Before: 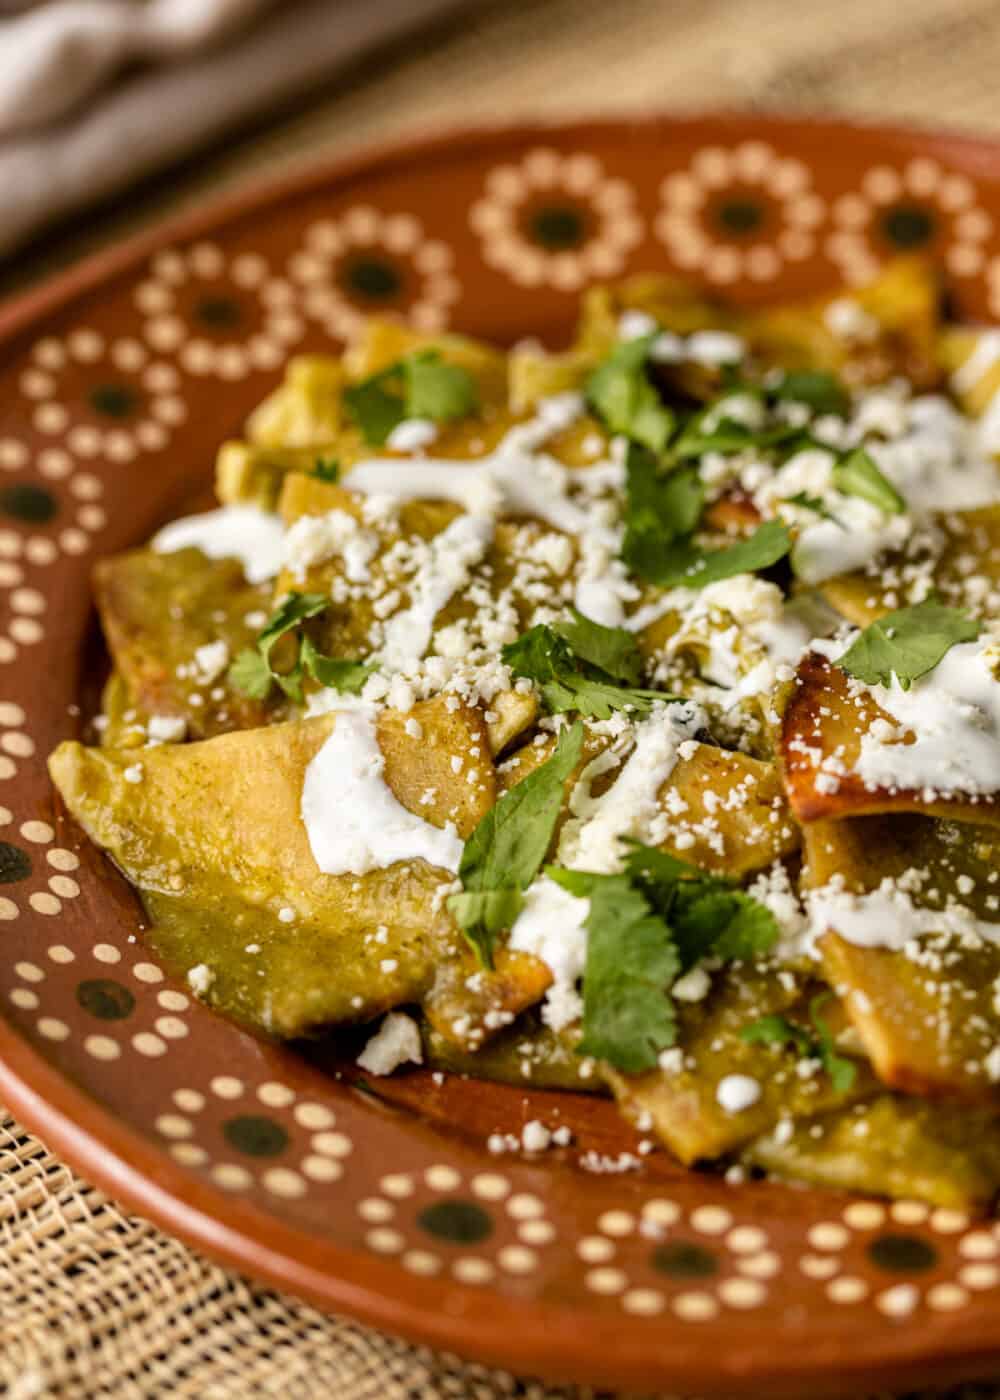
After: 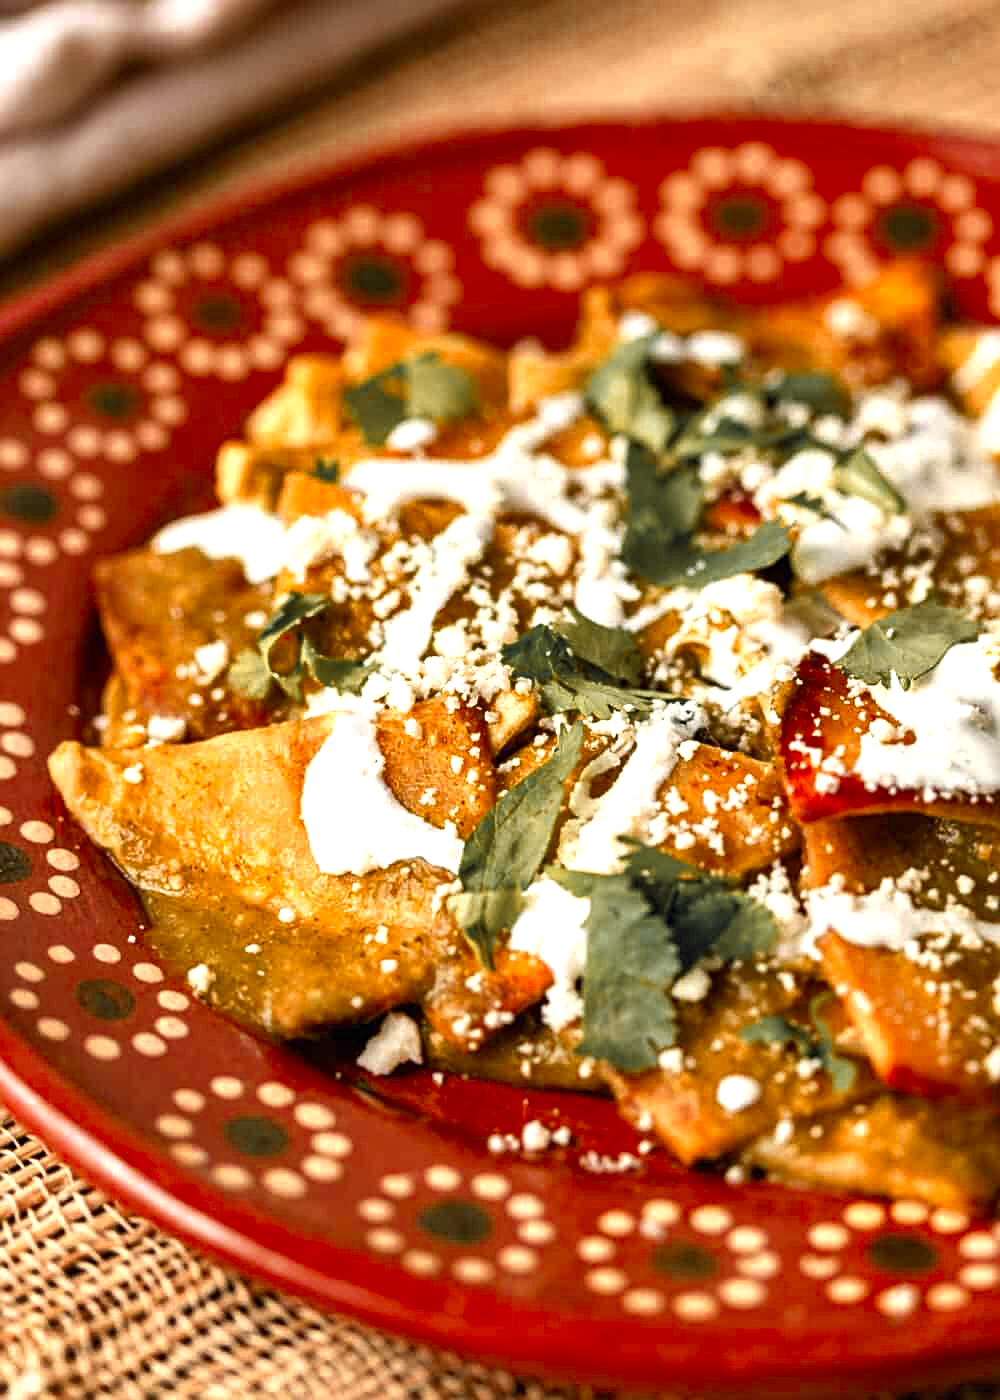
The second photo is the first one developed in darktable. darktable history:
exposure: black level correction 0, exposure 0.684 EV, compensate exposure bias true, compensate highlight preservation false
color zones: curves: ch0 [(0, 0.363) (0.128, 0.373) (0.25, 0.5) (0.402, 0.407) (0.521, 0.525) (0.63, 0.559) (0.729, 0.662) (0.867, 0.471)]; ch1 [(0, 0.515) (0.136, 0.618) (0.25, 0.5) (0.378, 0) (0.516, 0) (0.622, 0.593) (0.737, 0.819) (0.87, 0.593)]; ch2 [(0, 0.529) (0.128, 0.471) (0.282, 0.451) (0.386, 0.662) (0.516, 0.525) (0.633, 0.554) (0.75, 0.62) (0.875, 0.441)]
shadows and highlights: shadows 33.09, highlights -47.77, compress 49.85%, soften with gaussian
sharpen: on, module defaults
